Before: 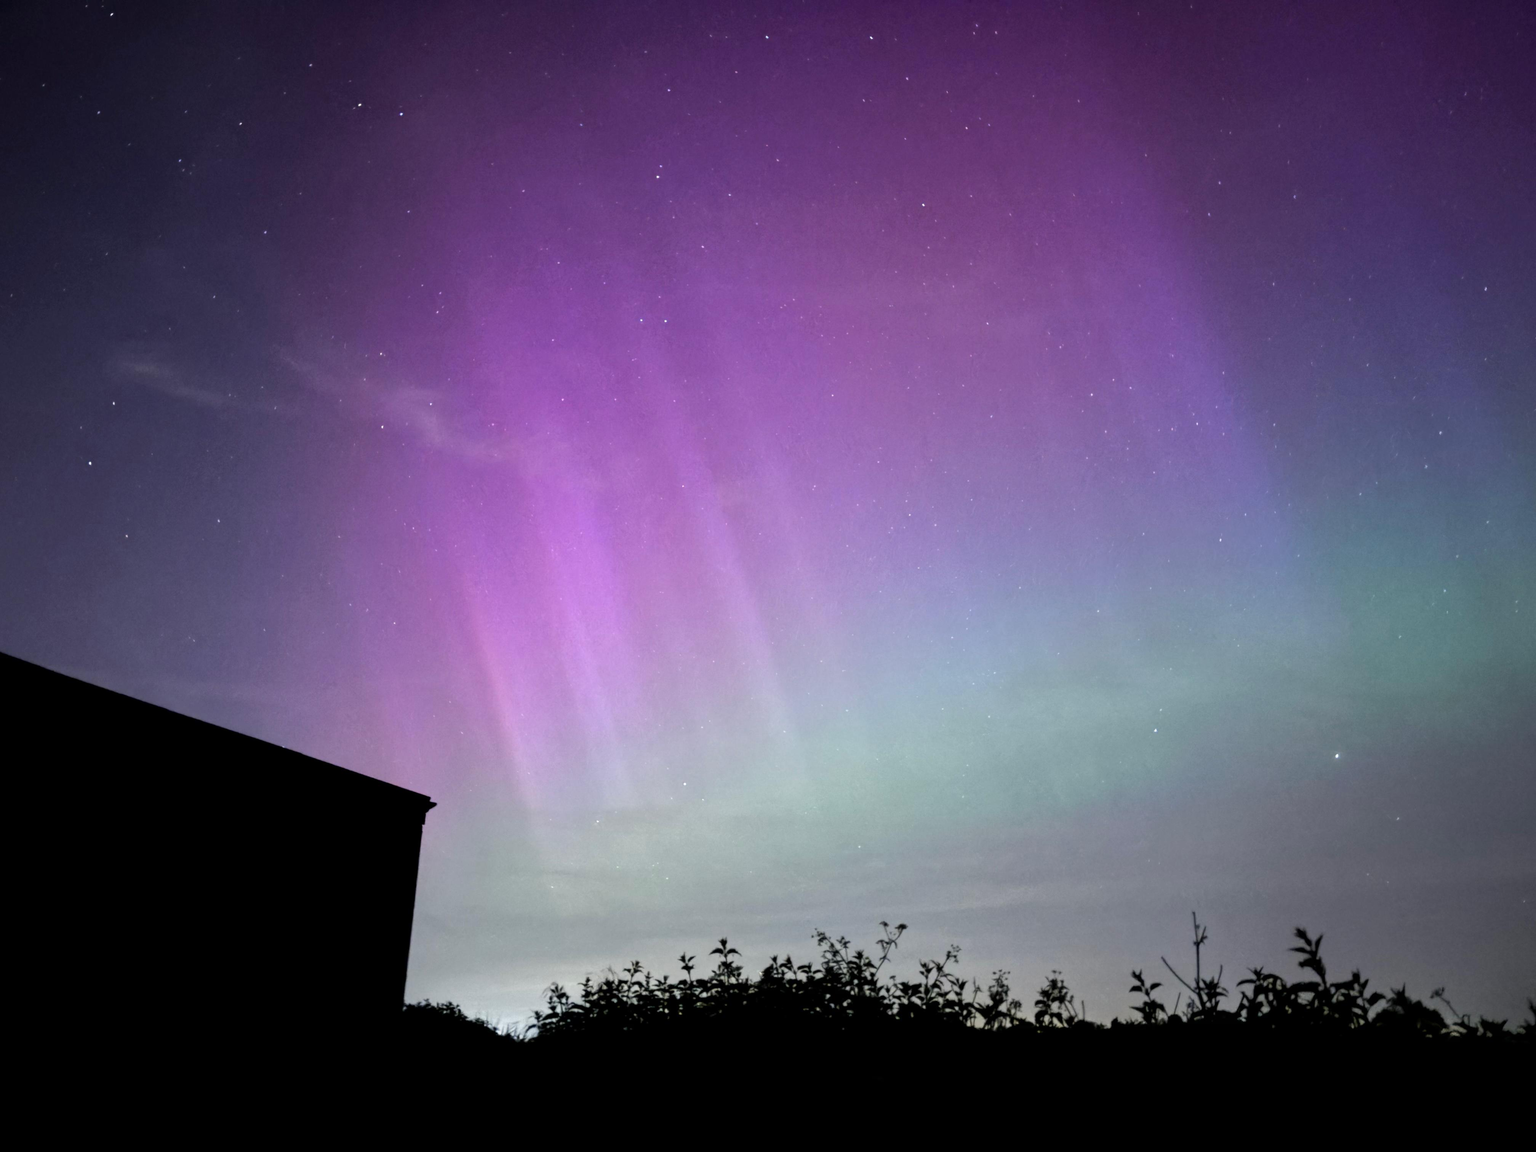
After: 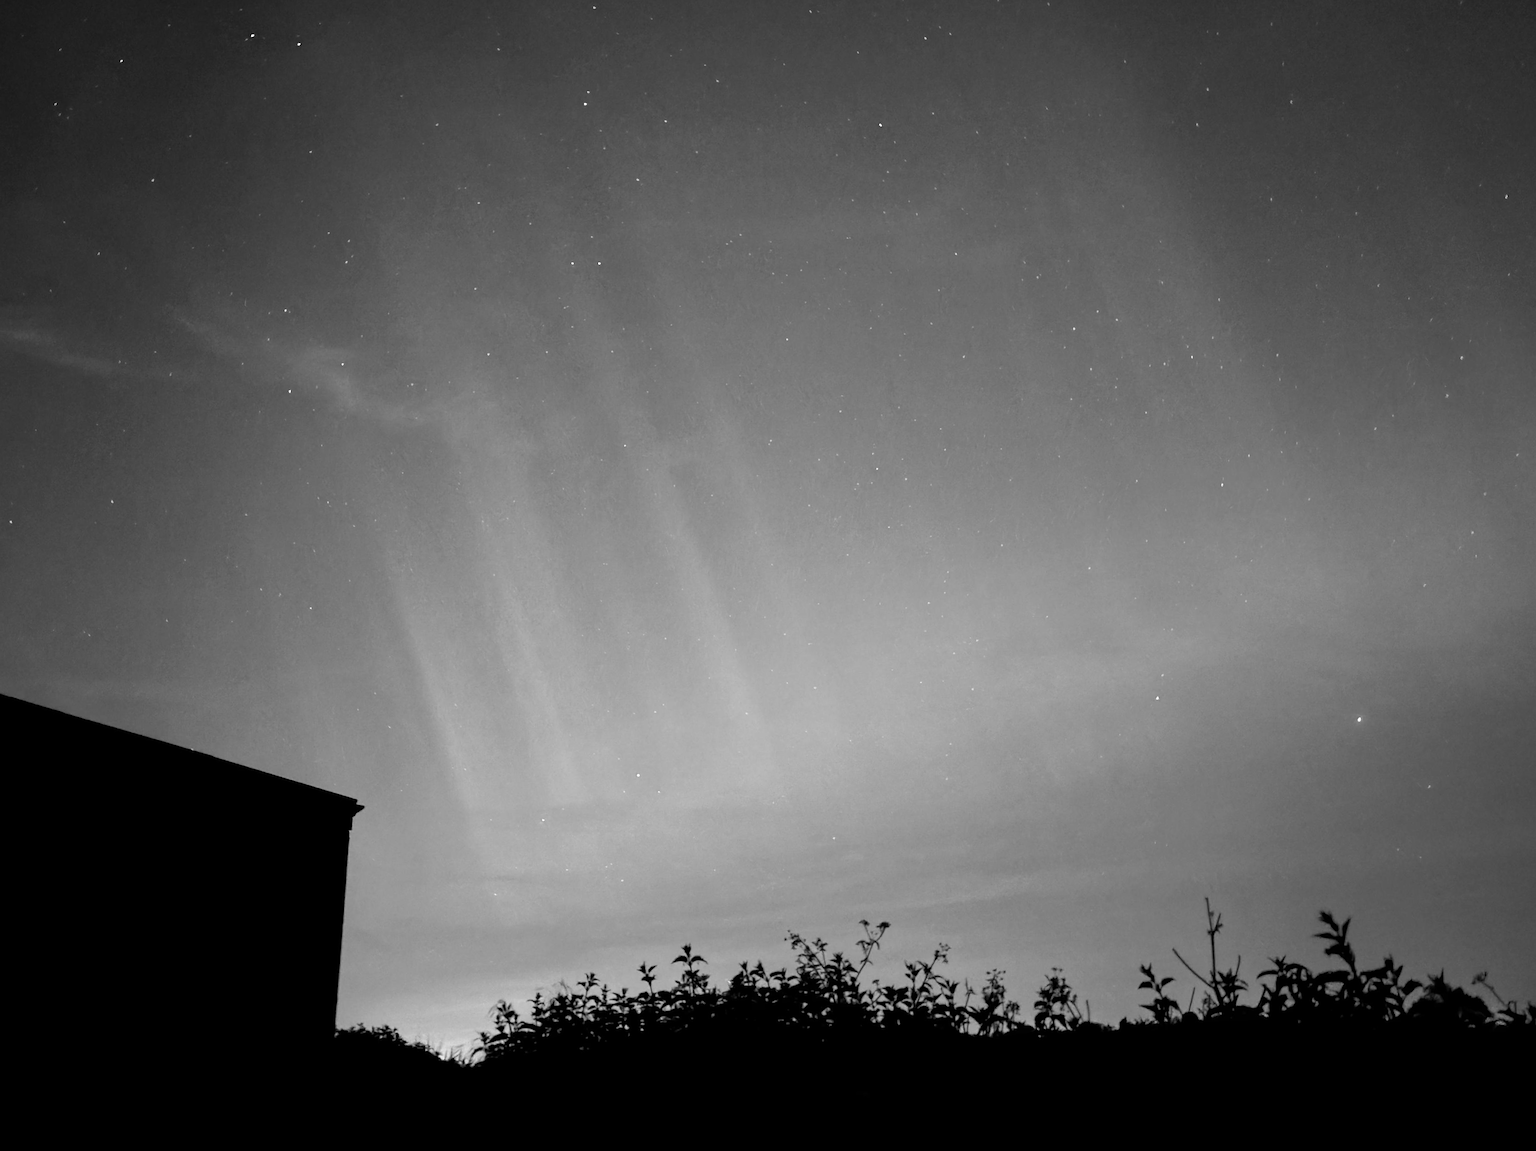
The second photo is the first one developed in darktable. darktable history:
crop and rotate: angle 1.96°, left 5.673%, top 5.673%
monochrome: a 14.95, b -89.96
sharpen: on, module defaults
